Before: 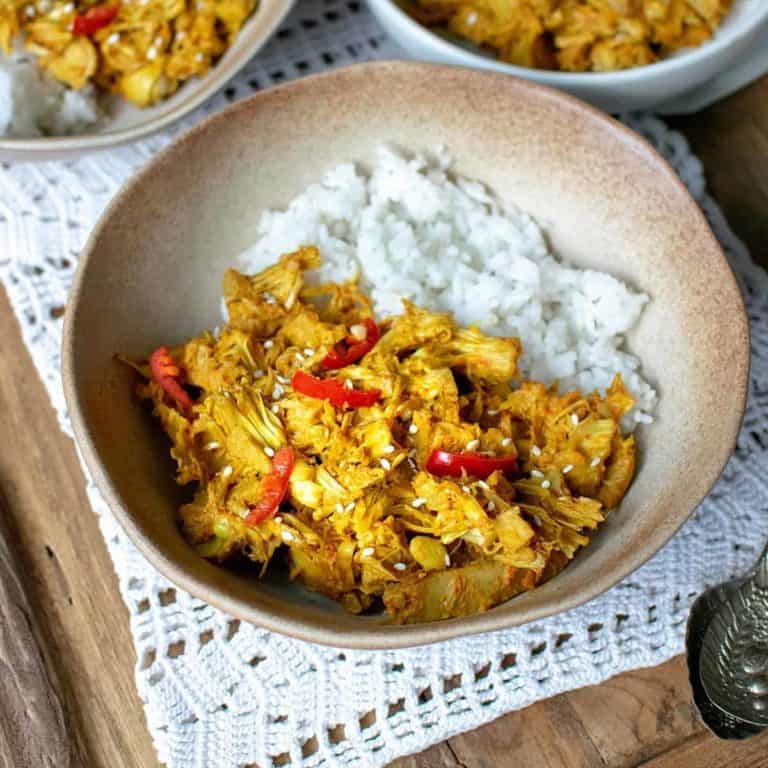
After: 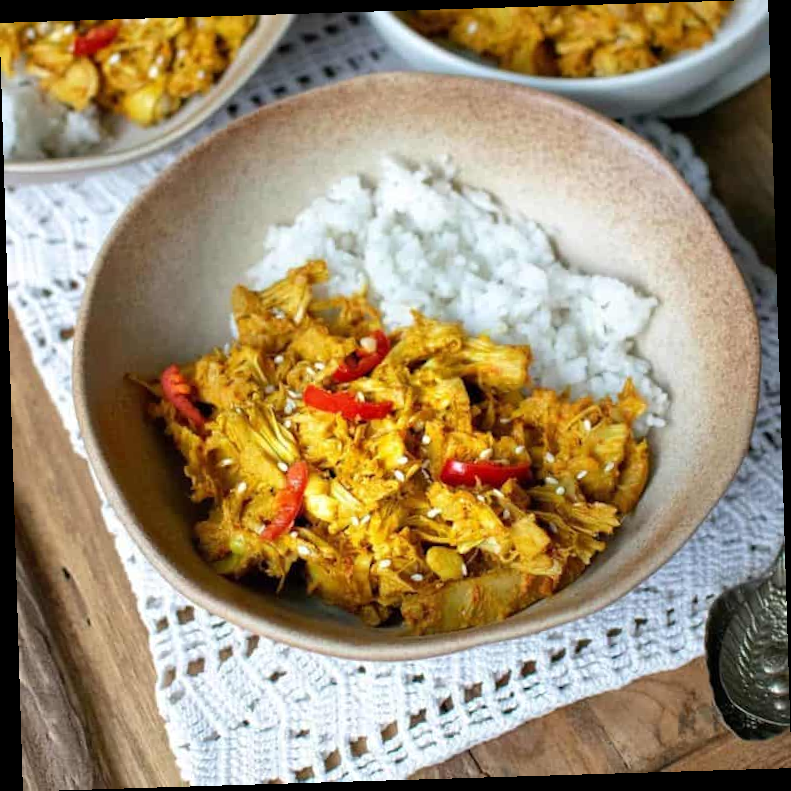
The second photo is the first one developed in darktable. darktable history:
rotate and perspective: rotation -1.75°, automatic cropping off
exposure: exposure 0.014 EV, compensate highlight preservation false
